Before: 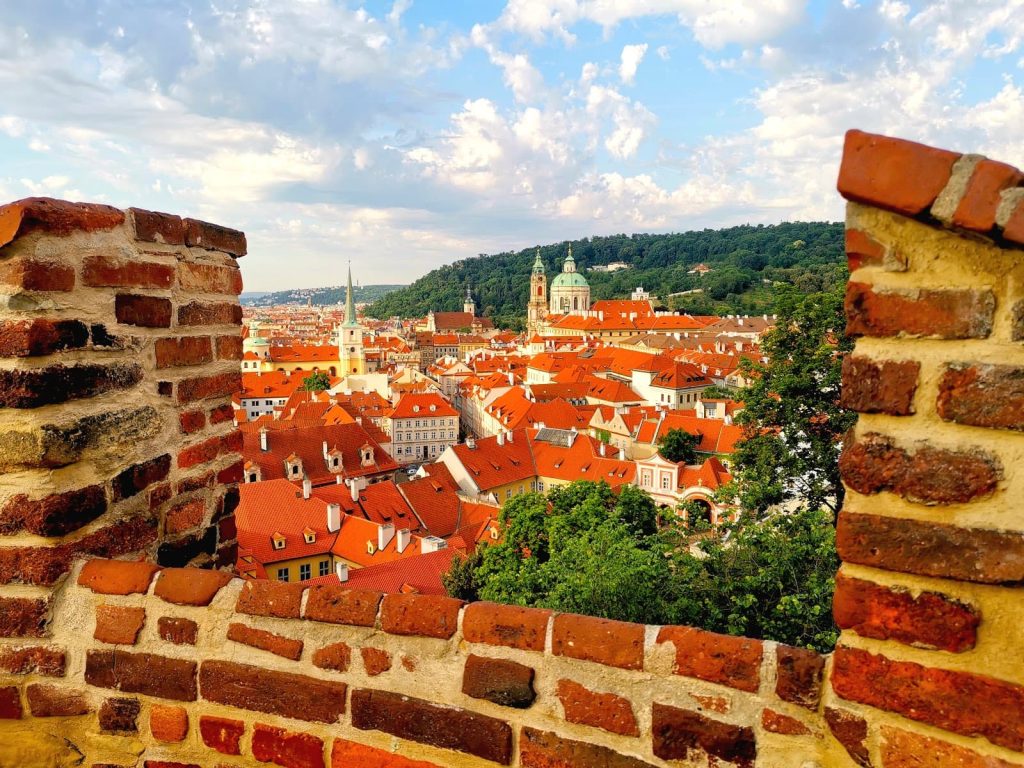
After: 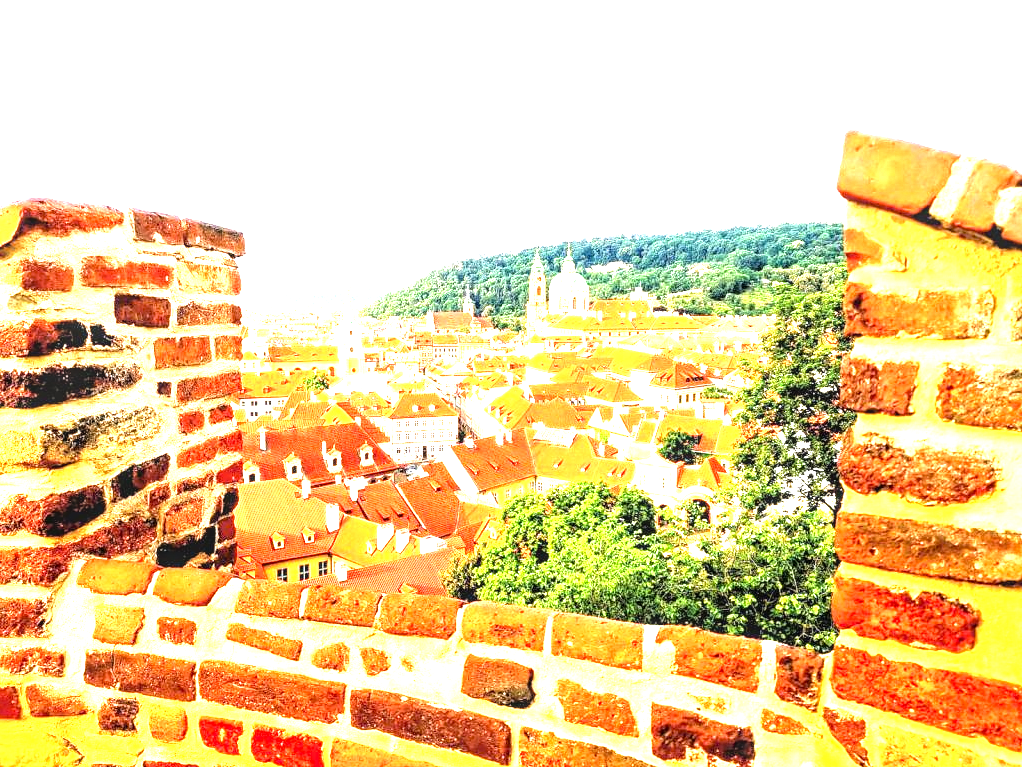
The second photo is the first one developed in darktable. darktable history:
tone equalizer: -8 EV -1.12 EV, -7 EV -1.01 EV, -6 EV -0.902 EV, -5 EV -0.572 EV, -3 EV 0.566 EV, -2 EV 0.872 EV, -1 EV 1.01 EV, +0 EV 1.08 EV
local contrast: highlights 42%, shadows 63%, detail 137%, midtone range 0.51
exposure: black level correction 0.001, exposure 1.735 EV, compensate highlight preservation false
crop and rotate: left 0.185%, bottom 0.004%
